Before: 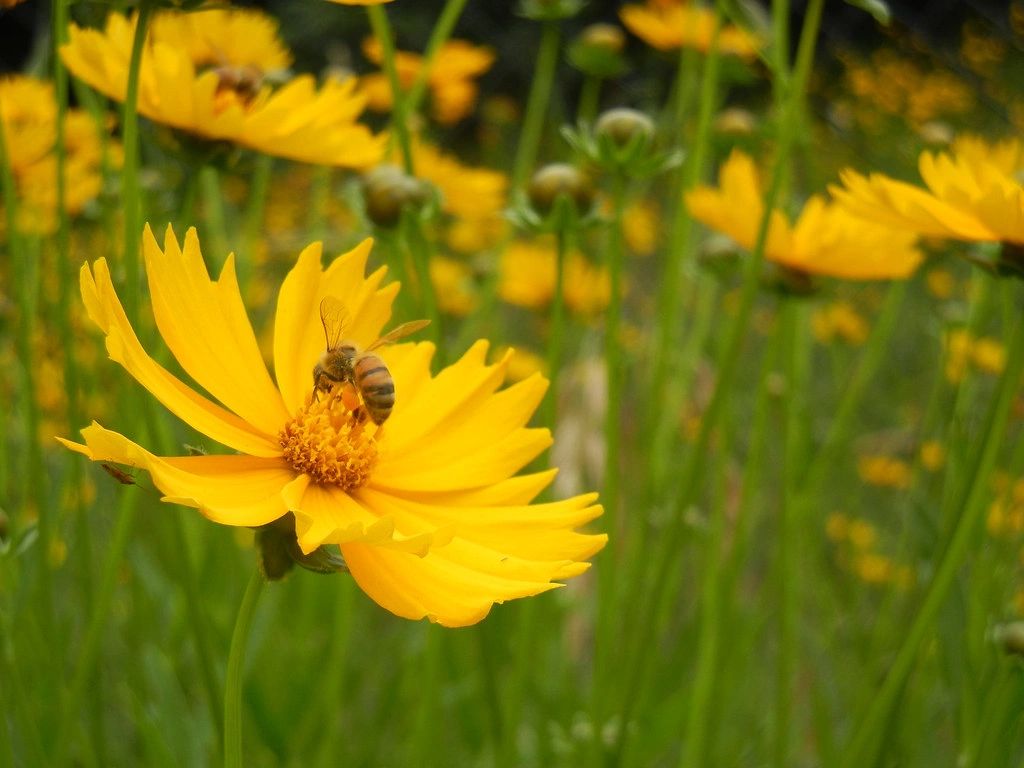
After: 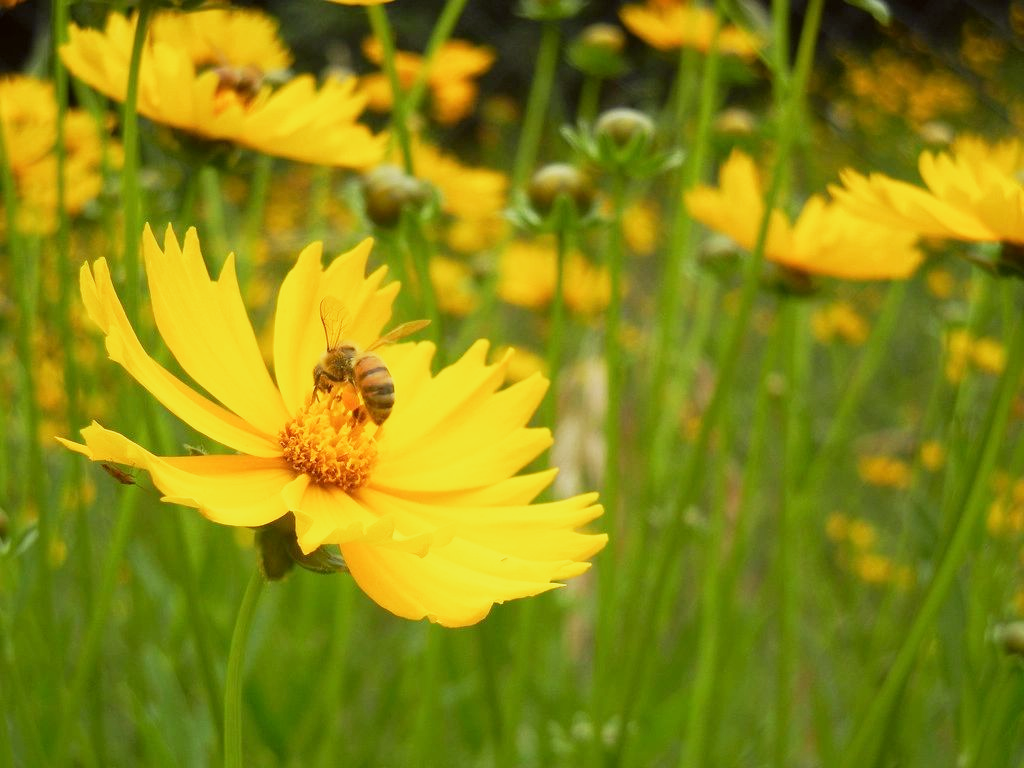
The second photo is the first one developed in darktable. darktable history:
color correction: highlights a* -2.94, highlights b* -2.4, shadows a* 2.47, shadows b* 2.69
base curve: curves: ch0 [(0, 0) (0.088, 0.125) (0.176, 0.251) (0.354, 0.501) (0.613, 0.749) (1, 0.877)], preserve colors none
